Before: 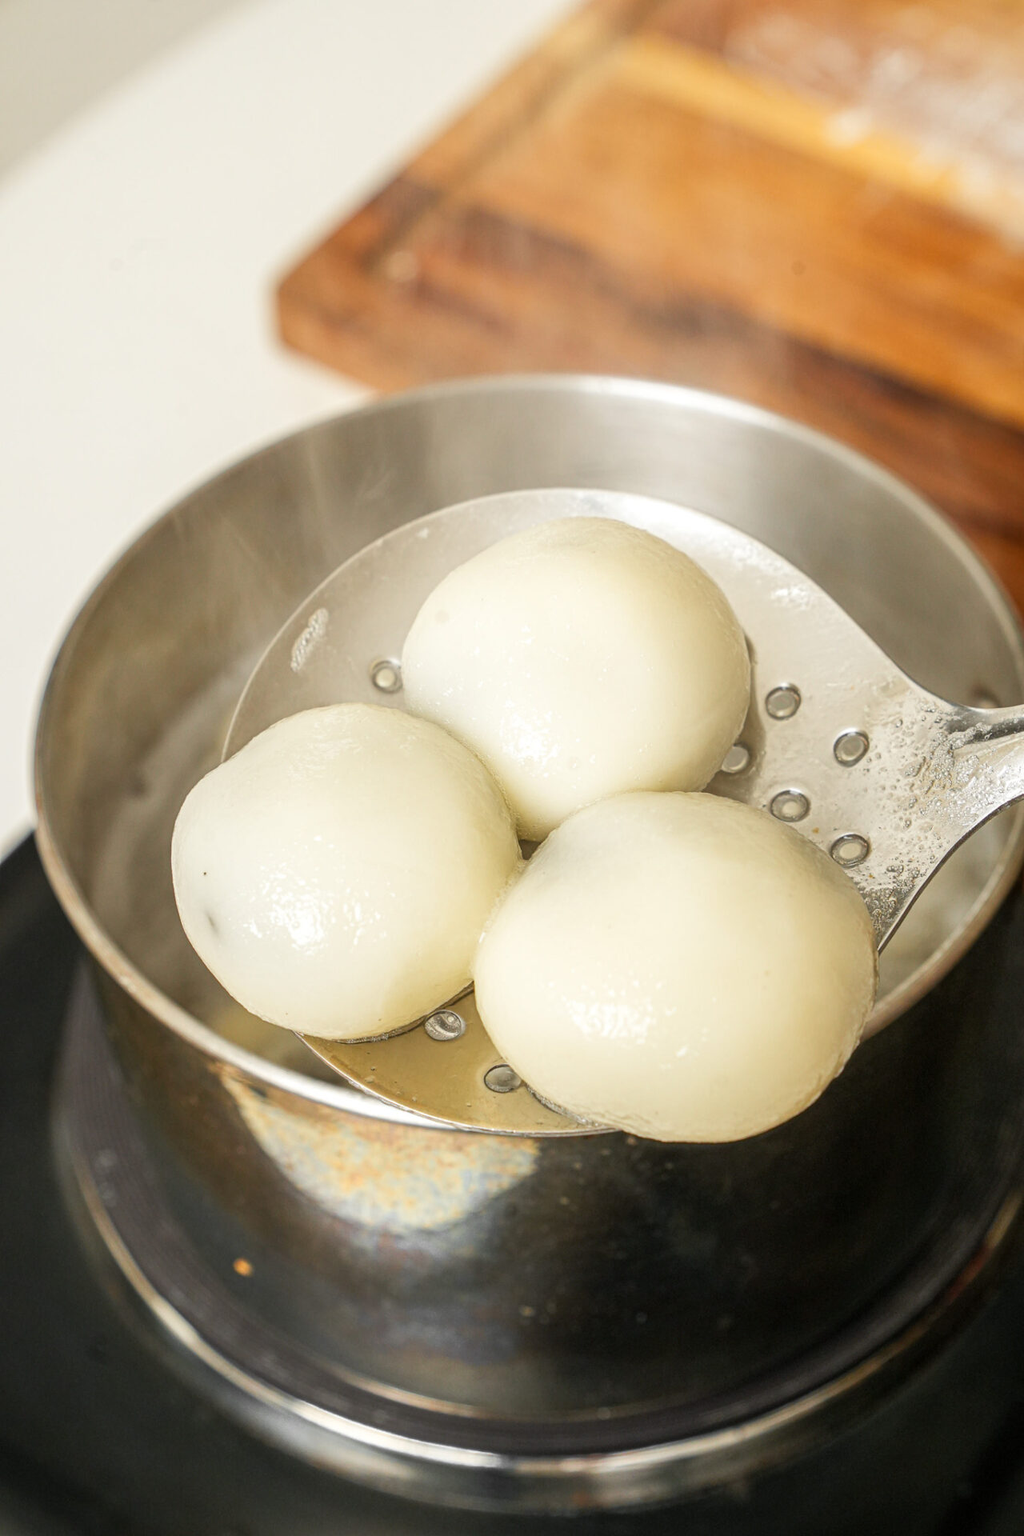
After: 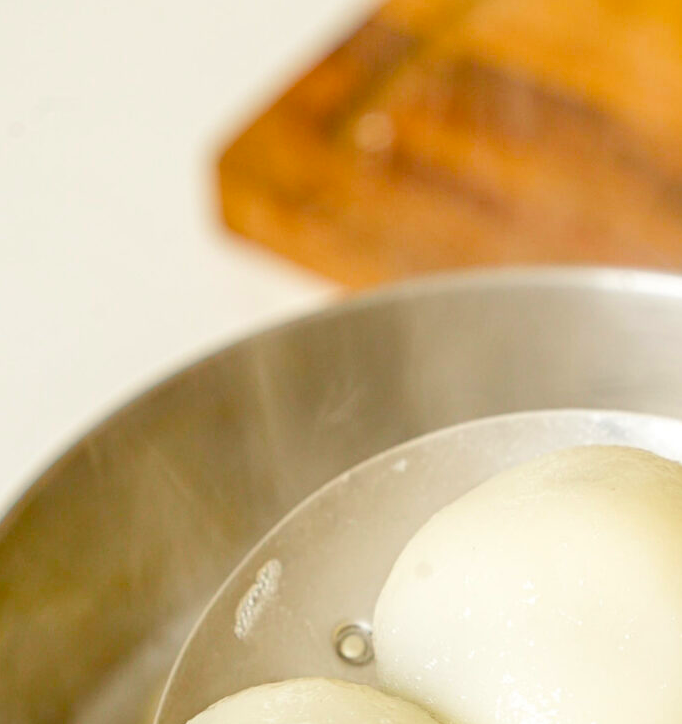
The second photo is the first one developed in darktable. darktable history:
crop: left 10.149%, top 10.483%, right 36.527%, bottom 51.773%
color balance rgb: shadows lift › luminance -9.157%, linear chroma grading › shadows 31.721%, linear chroma grading › global chroma -1.758%, linear chroma grading › mid-tones 3.989%, perceptual saturation grading › global saturation 35.756%, perceptual saturation grading › shadows 35.518%
